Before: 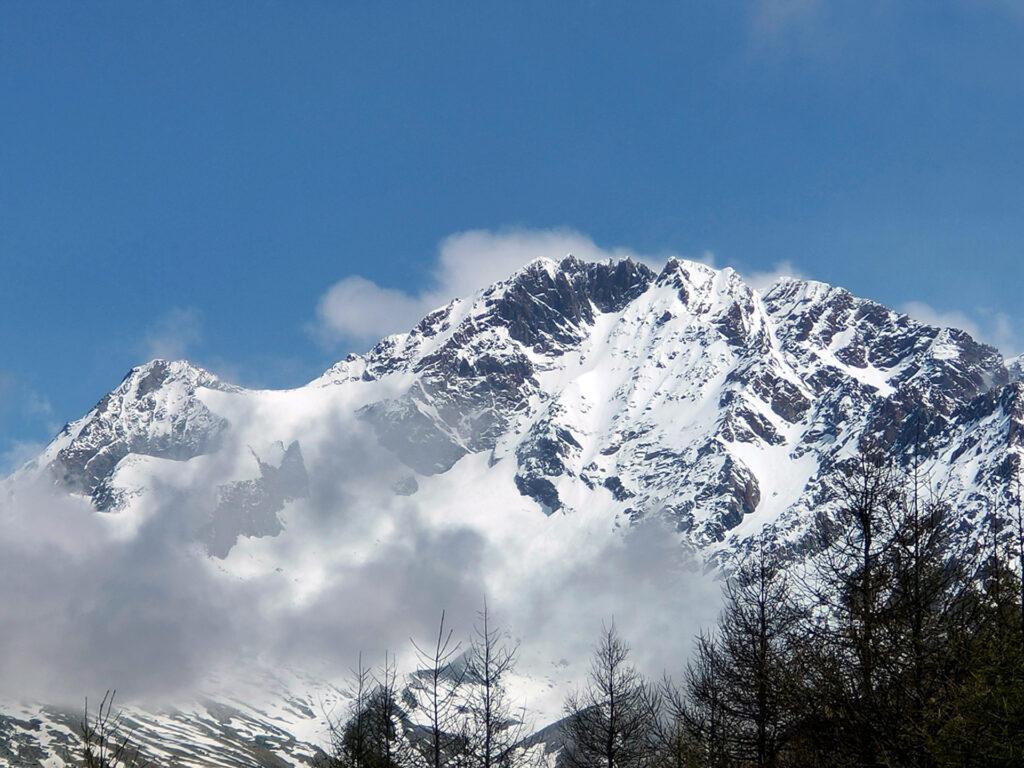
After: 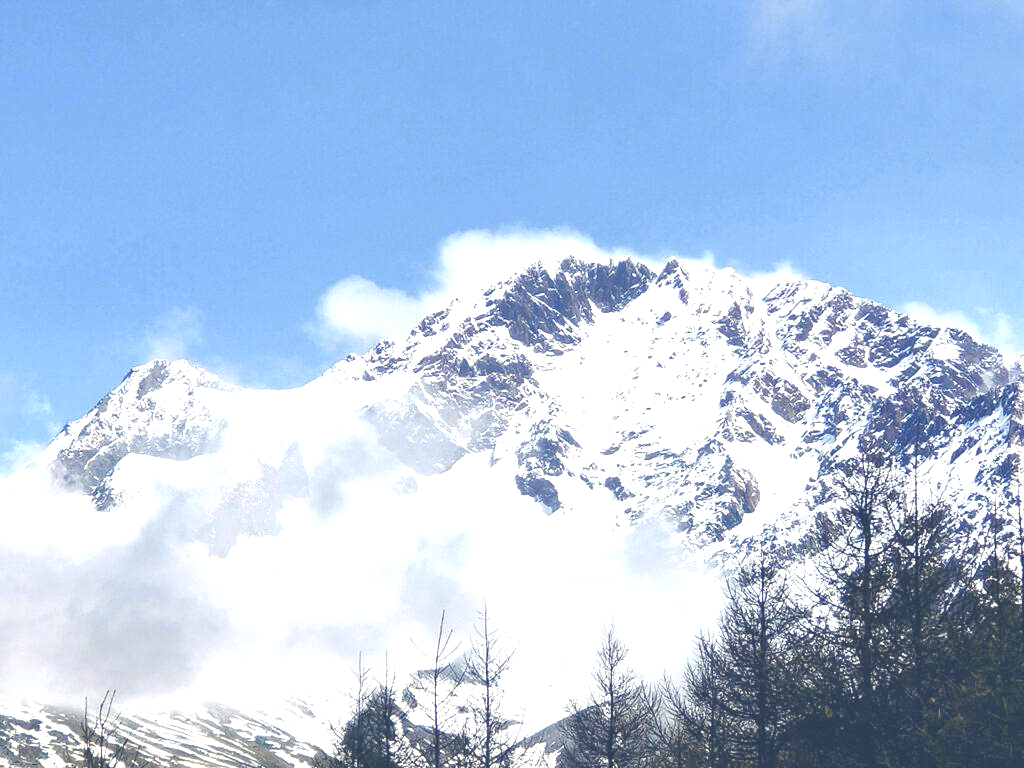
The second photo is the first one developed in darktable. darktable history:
exposure: black level correction -0.024, exposure 1.393 EV, compensate highlight preservation false
color balance rgb: shadows lift › luminance -41.096%, shadows lift › chroma 14.01%, shadows lift › hue 257.52°, power › chroma 0.305%, power › hue 24°, perceptual saturation grading › global saturation 20%, perceptual saturation grading › highlights -49.985%, perceptual saturation grading › shadows 25.68%
